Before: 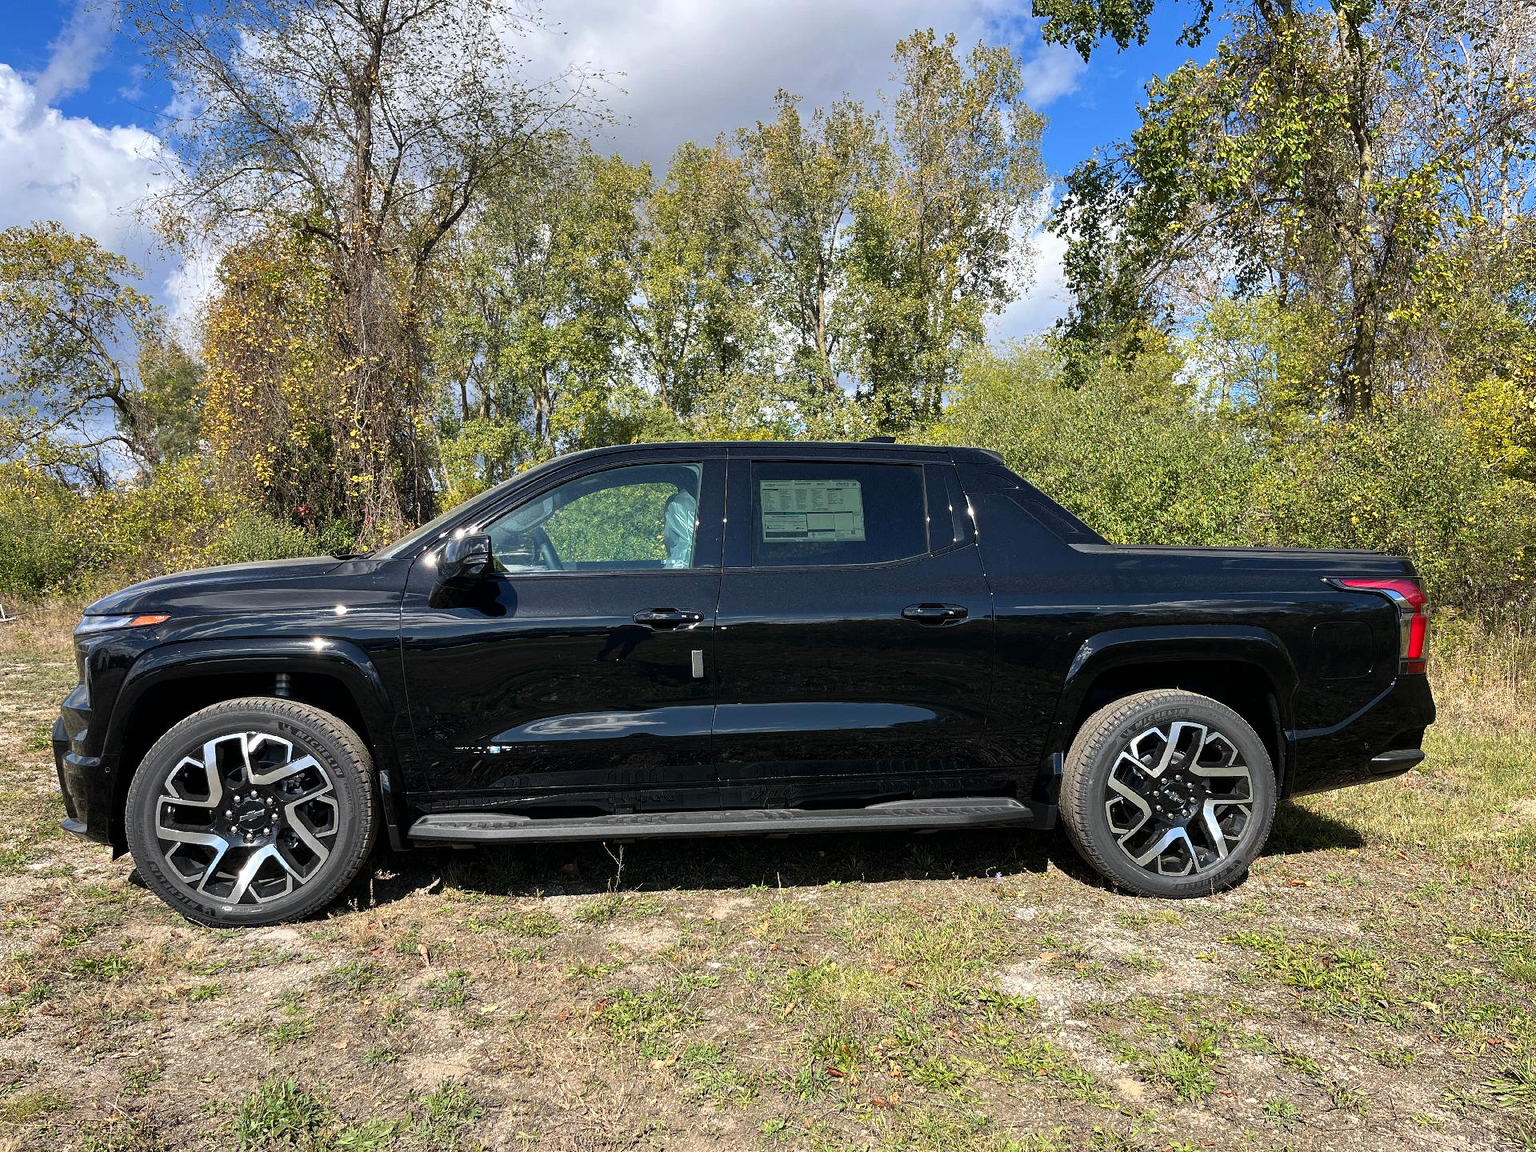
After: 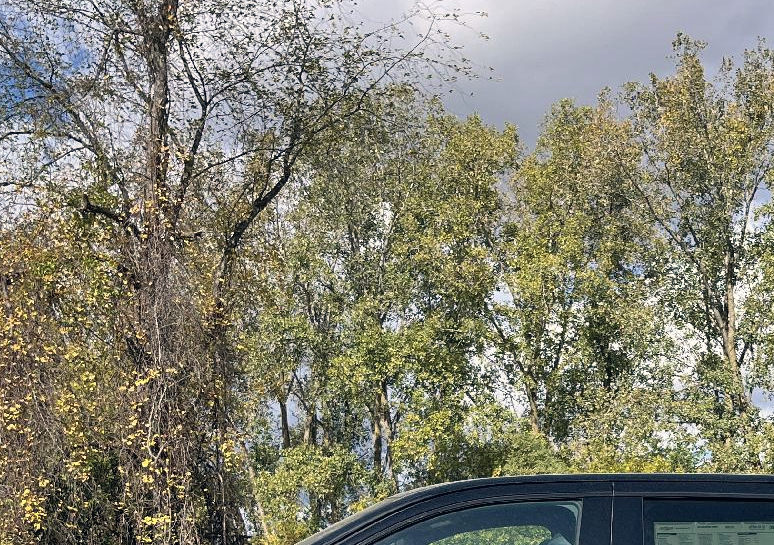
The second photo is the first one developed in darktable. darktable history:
crop: left 15.465%, top 5.46%, right 44.211%, bottom 56.656%
color correction: highlights a* 2.81, highlights b* 5.01, shadows a* -2.26, shadows b* -4.93, saturation 0.813
